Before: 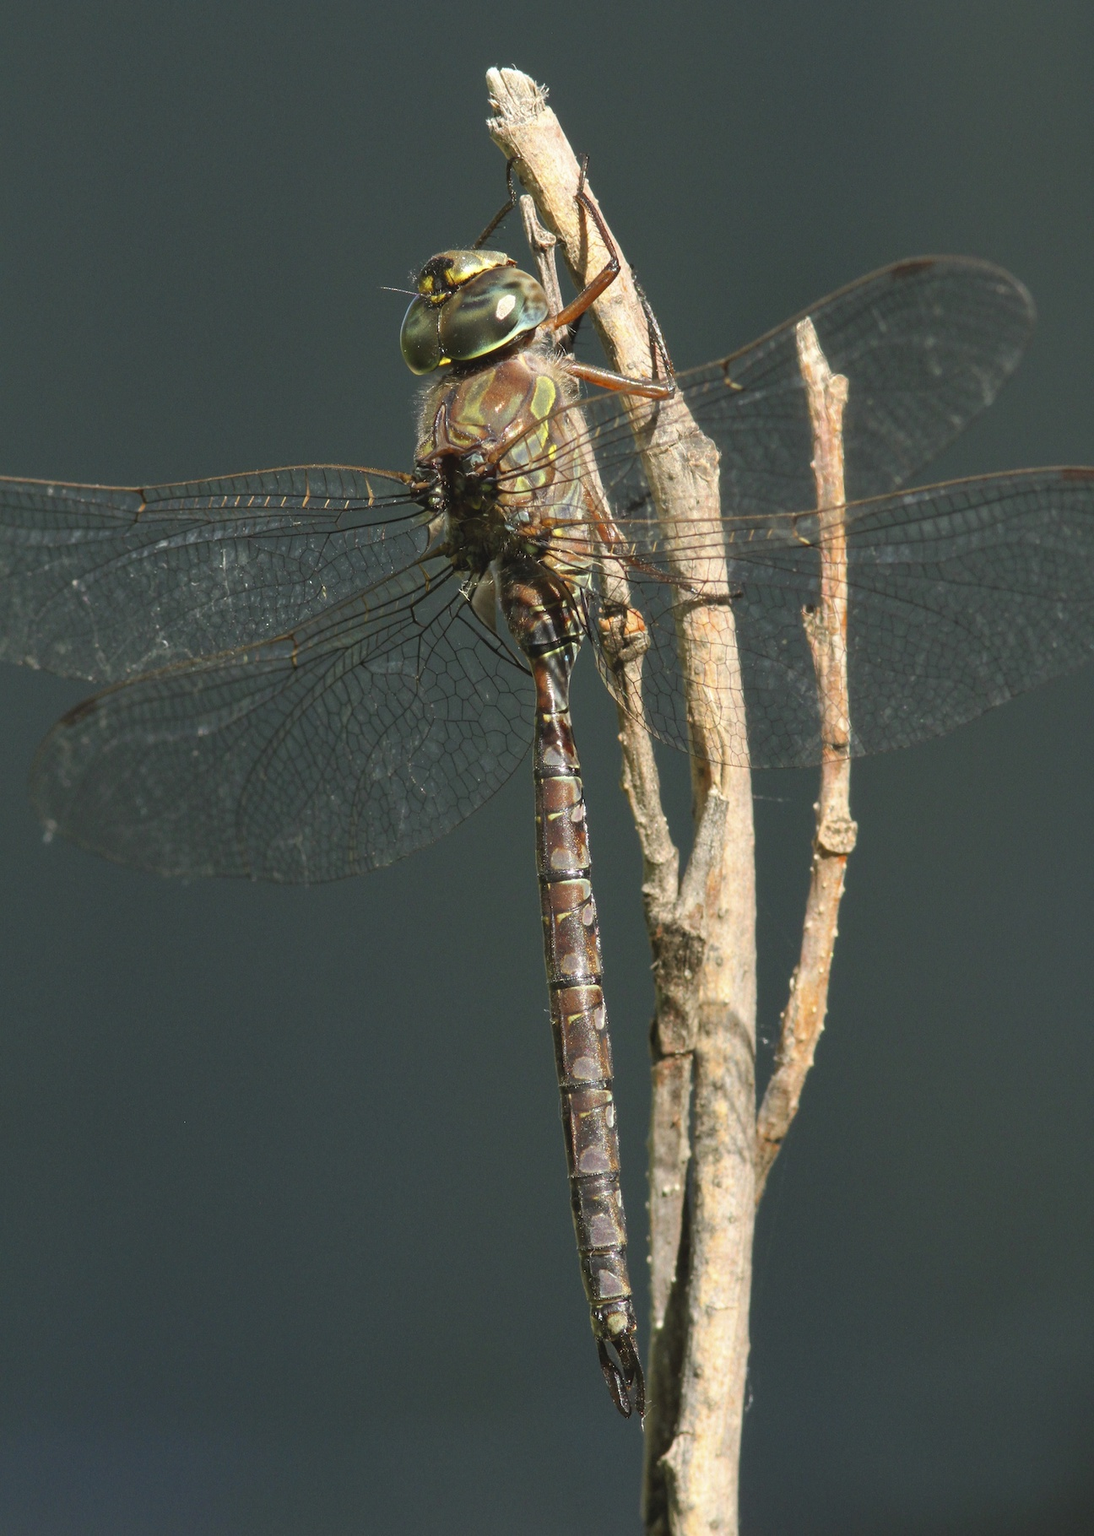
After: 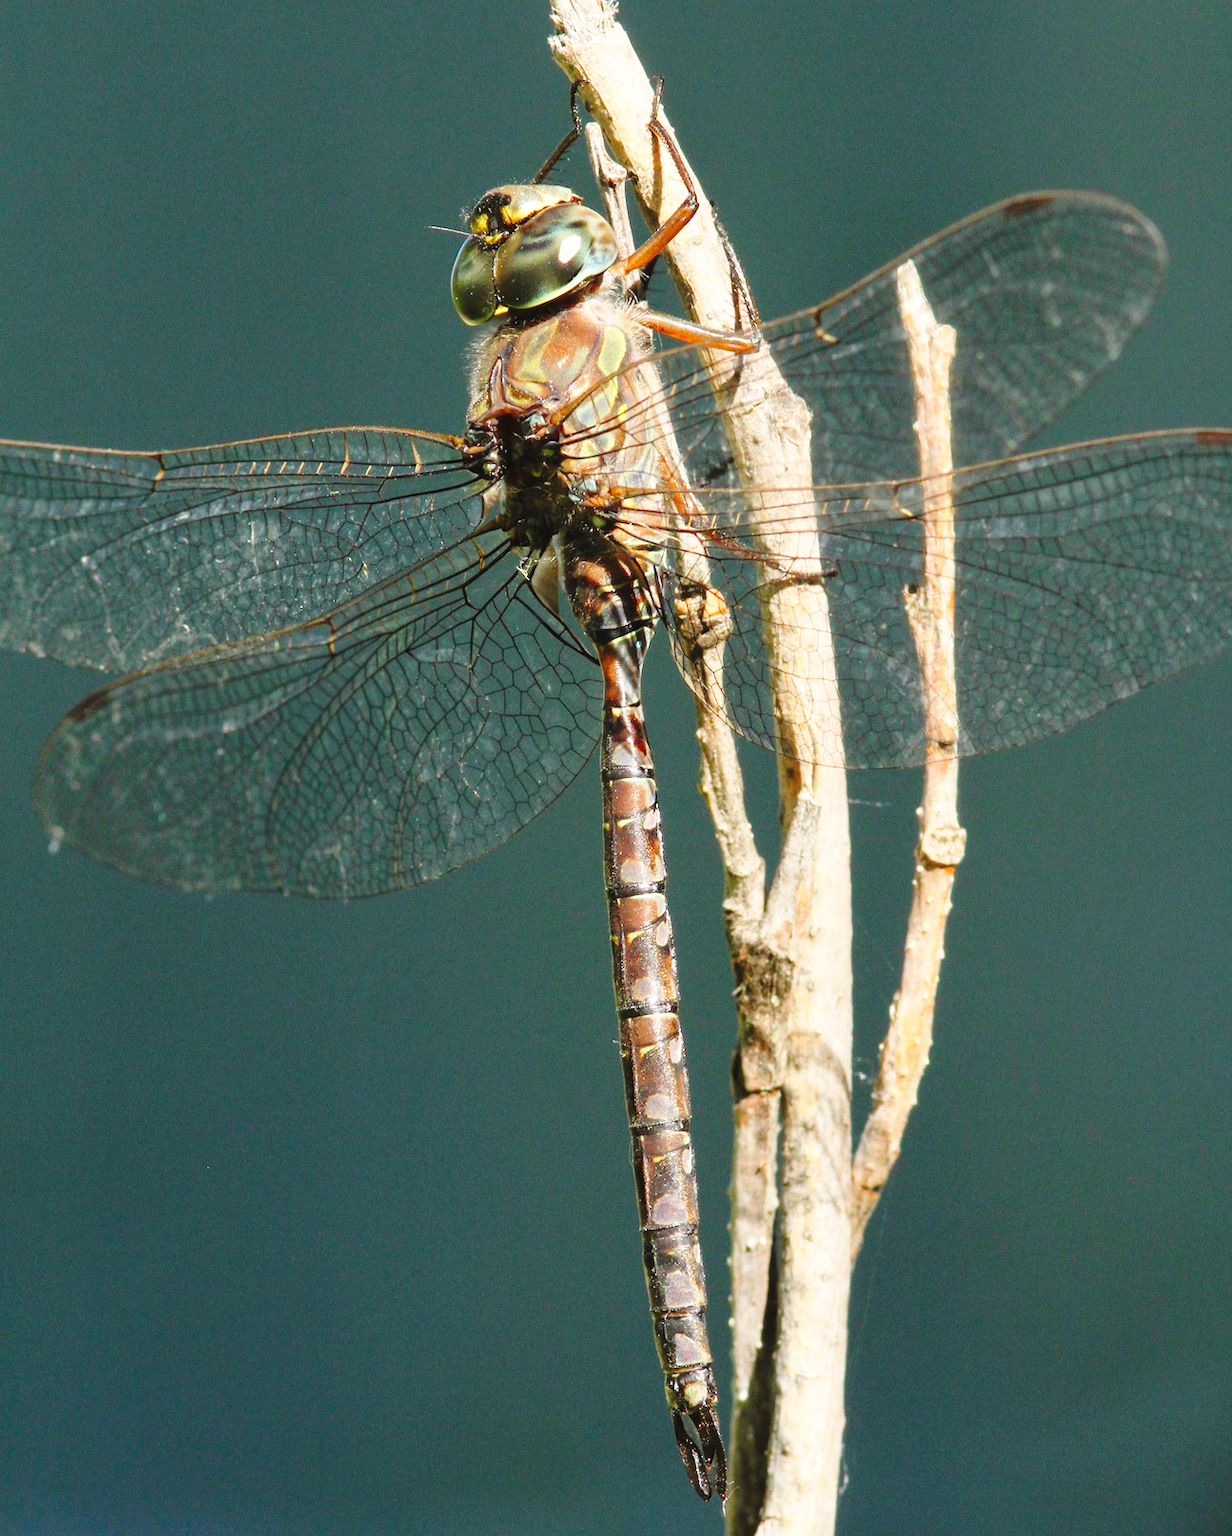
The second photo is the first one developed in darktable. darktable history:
base curve: curves: ch0 [(0, 0) (0.032, 0.037) (0.105, 0.228) (0.435, 0.76) (0.856, 0.983) (1, 1)], preserve colors none
crop and rotate: top 5.609%, bottom 5.609%
